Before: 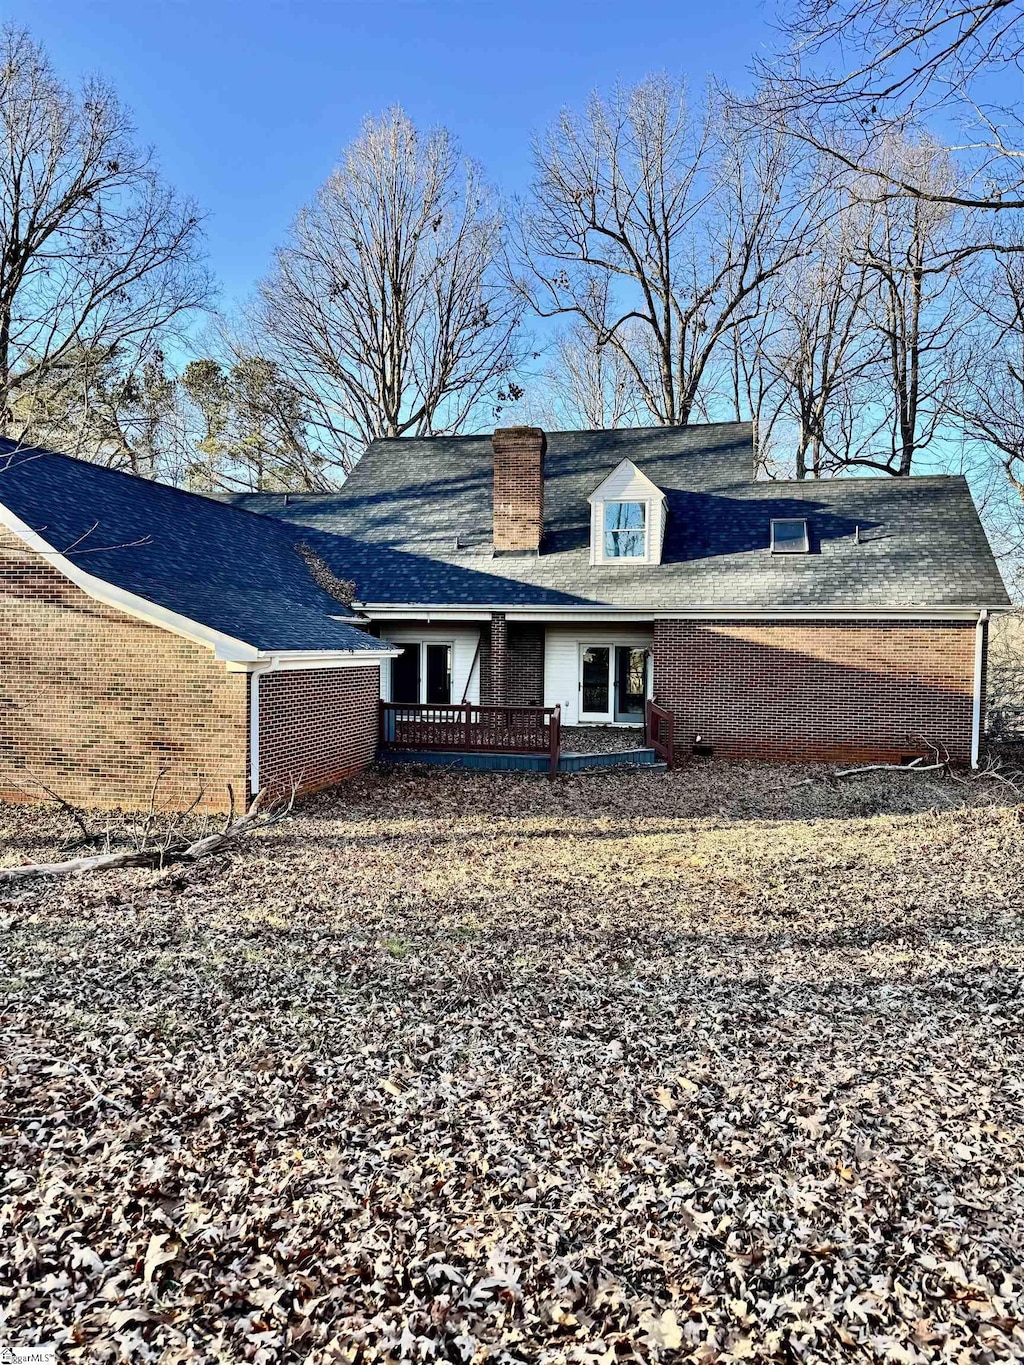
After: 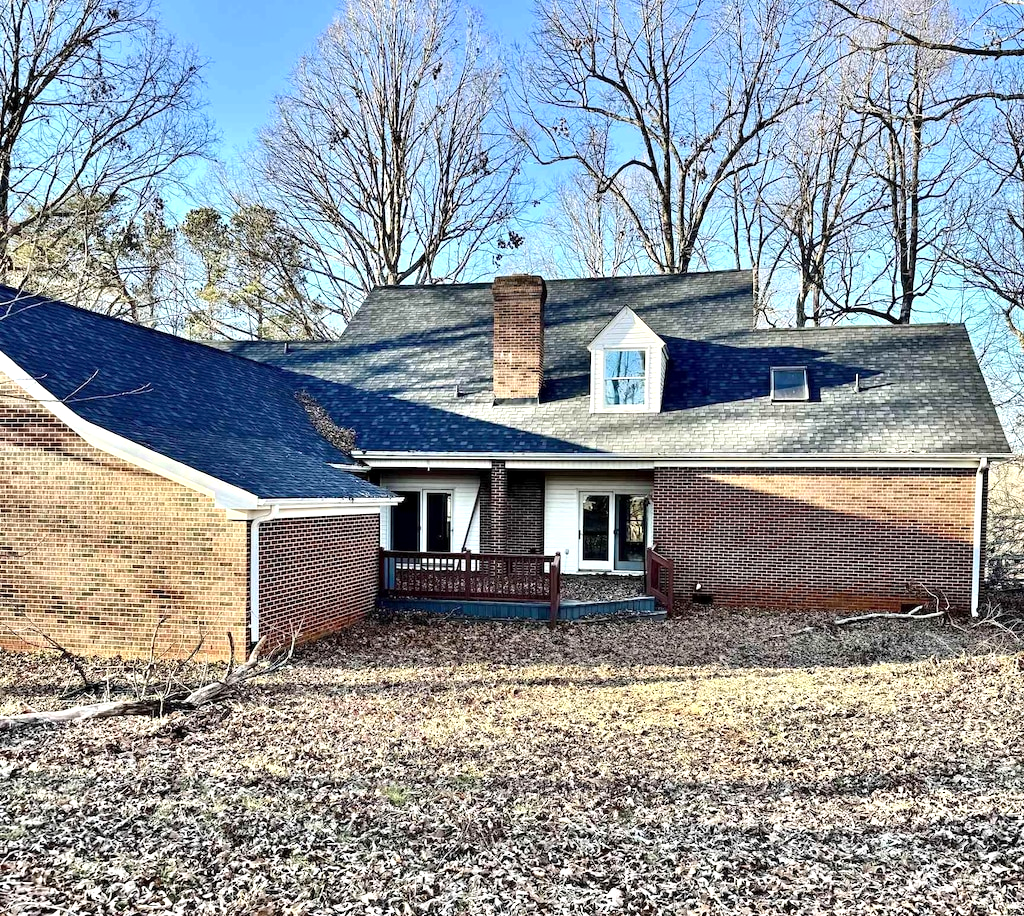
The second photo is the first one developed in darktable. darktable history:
exposure: black level correction 0.001, exposure 0.499 EV, compensate highlight preservation false
crop: top 11.153%, bottom 21.729%
